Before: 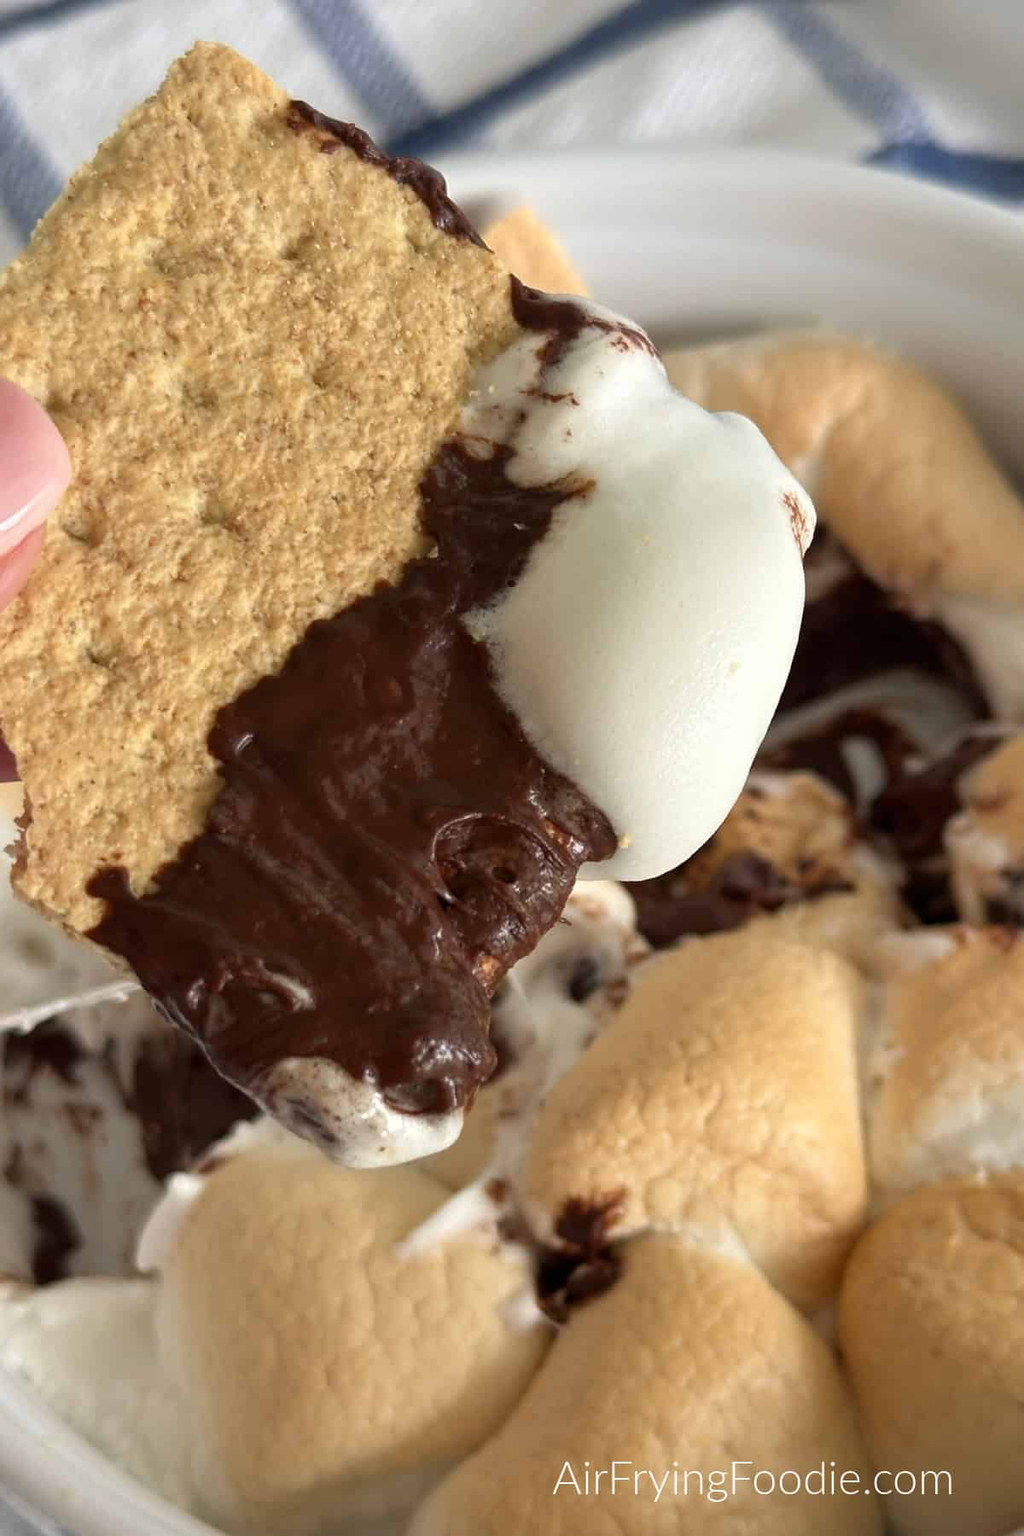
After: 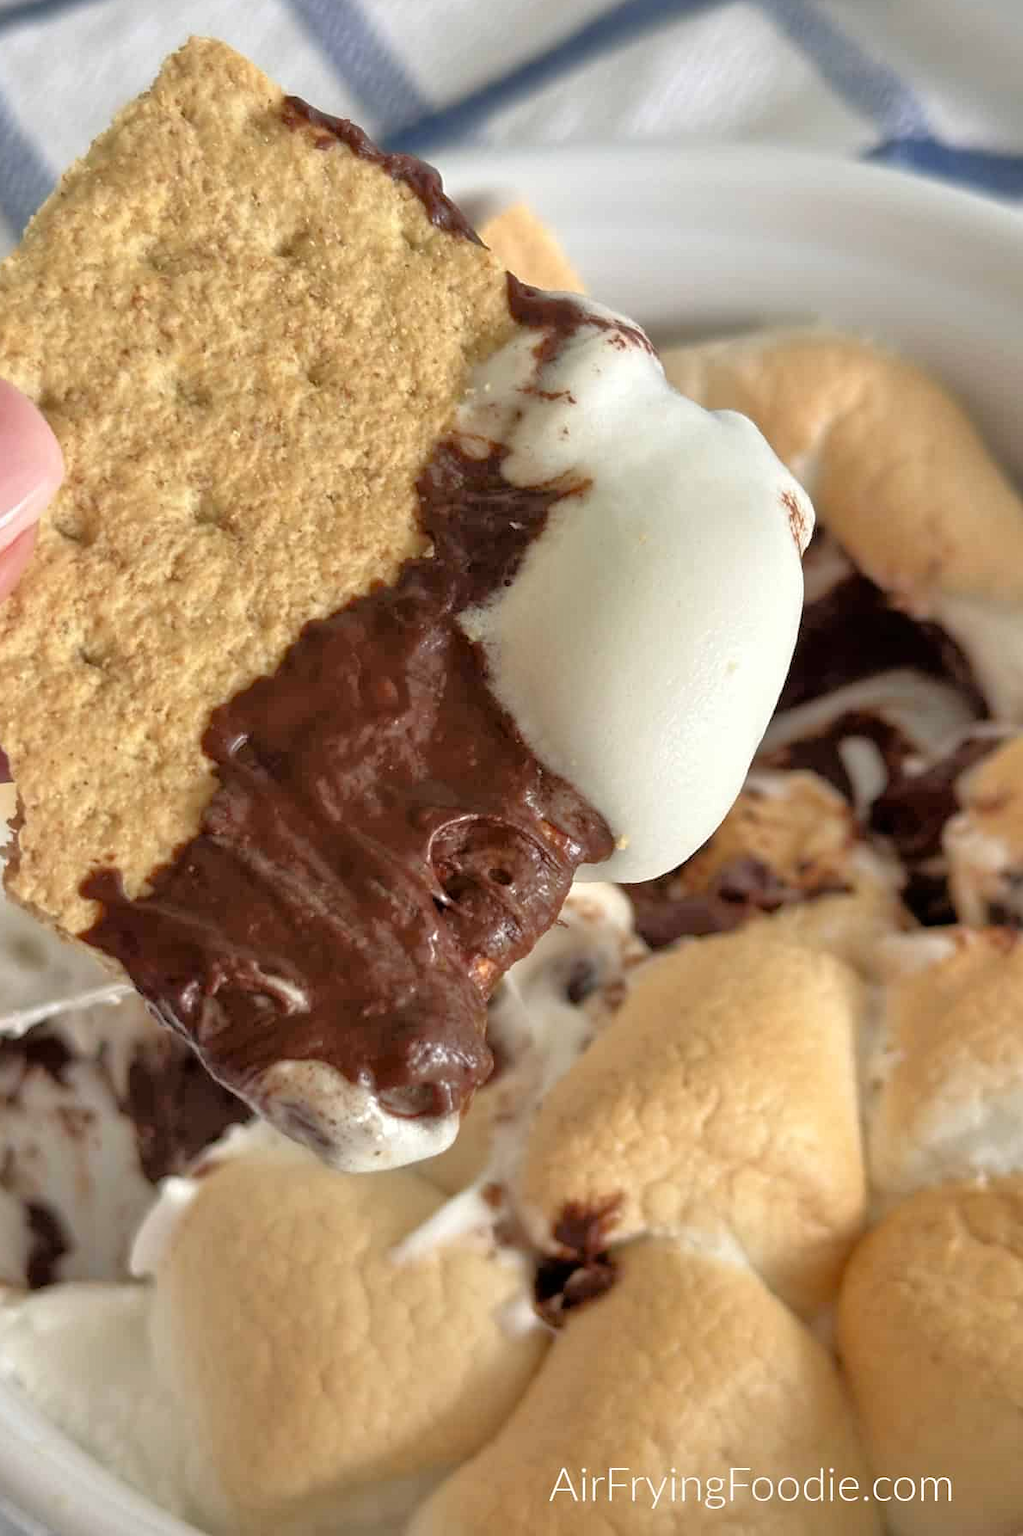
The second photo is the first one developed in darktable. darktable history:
crop and rotate: left 0.786%, top 0.38%, bottom 0.347%
tone equalizer: -7 EV 0.143 EV, -6 EV 0.579 EV, -5 EV 1.17 EV, -4 EV 1.31 EV, -3 EV 1.14 EV, -2 EV 0.6 EV, -1 EV 0.149 EV
